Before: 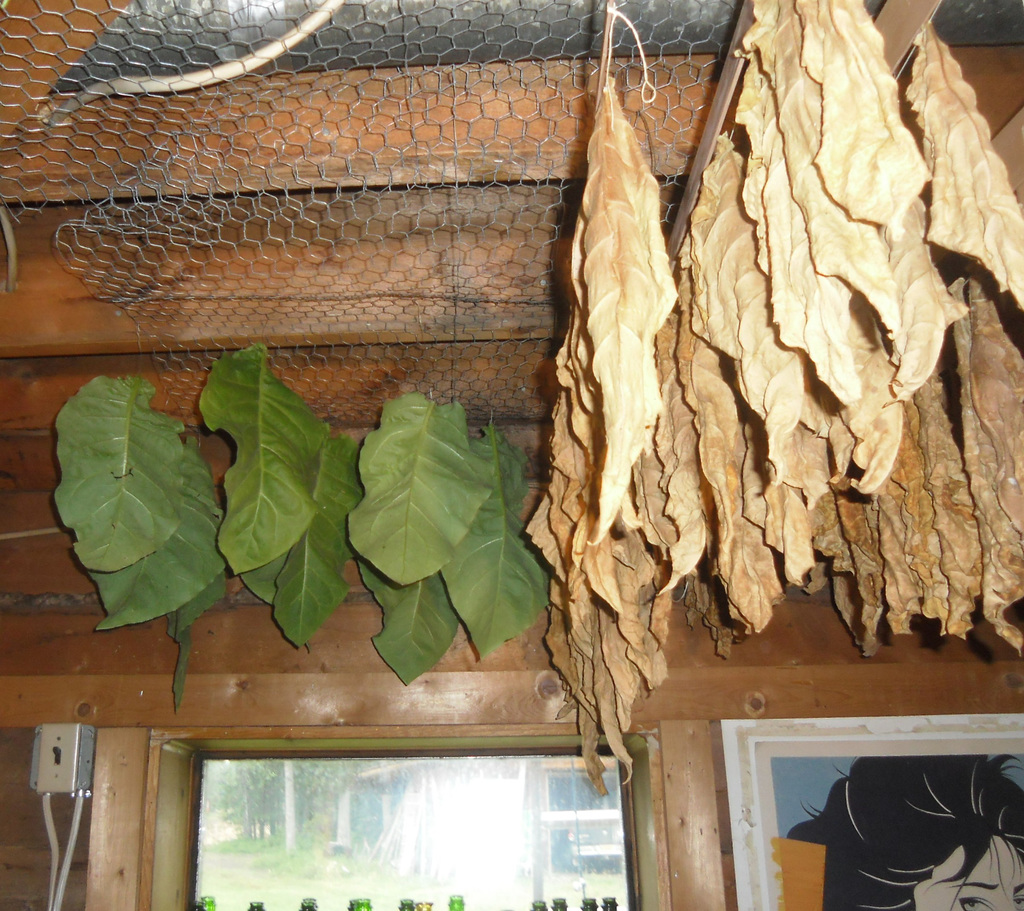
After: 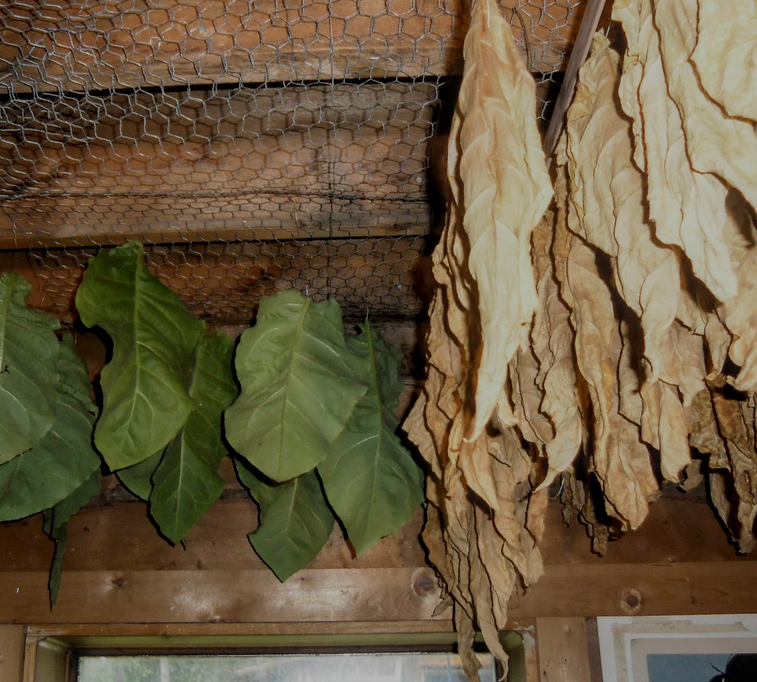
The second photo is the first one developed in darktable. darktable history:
exposure: exposure -0.92 EV, compensate highlight preservation false
crop and rotate: left 12.168%, top 11.413%, right 13.842%, bottom 13.659%
local contrast: highlights 4%, shadows 5%, detail 134%
filmic rgb: black relative exposure -7.41 EV, white relative exposure 4.84 EV, hardness 3.4
